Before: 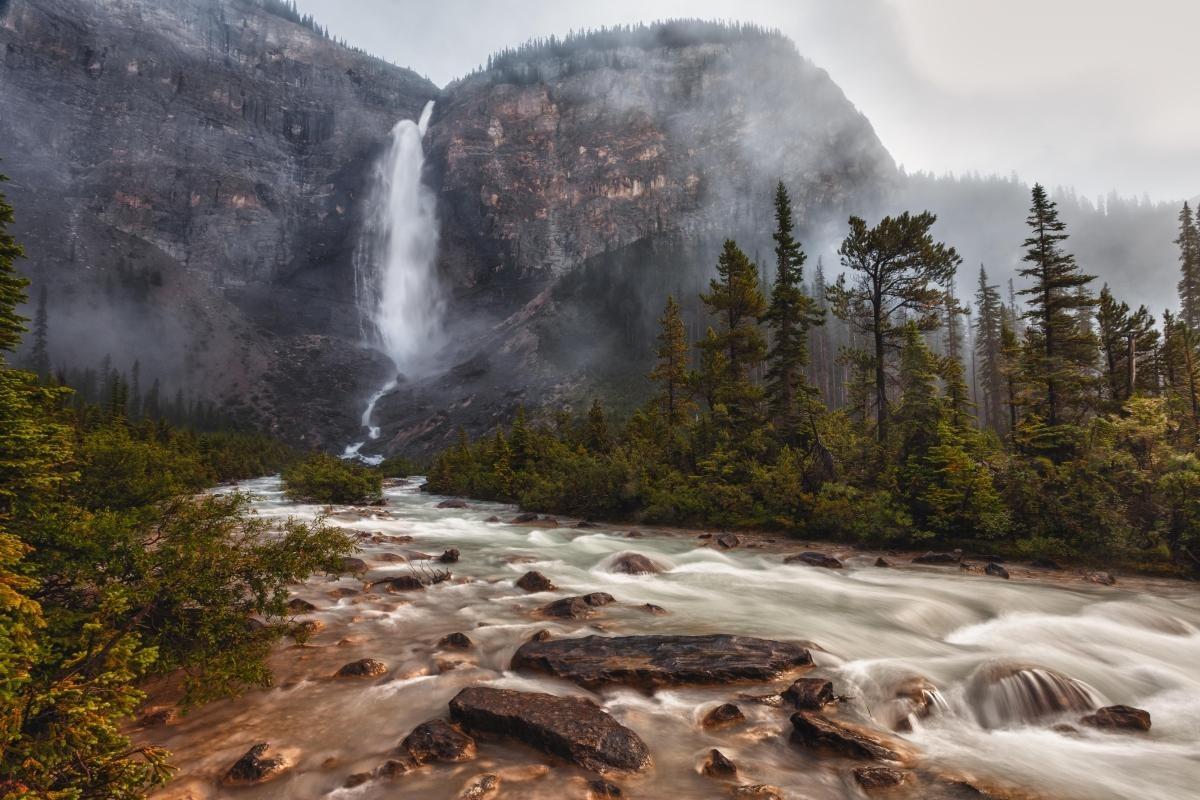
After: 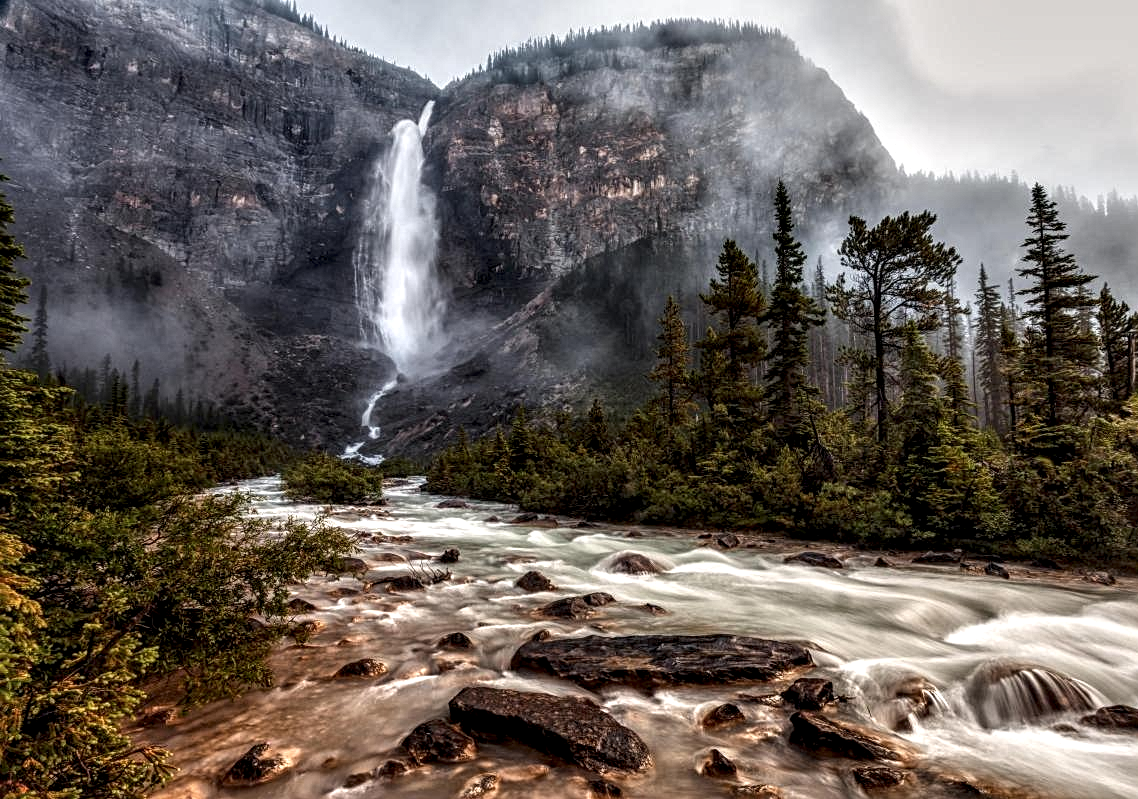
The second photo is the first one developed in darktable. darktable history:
crop and rotate: right 5.167%
local contrast: highlights 19%, detail 186%
exposure: black level correction 0.002, exposure -0.1 EV, compensate highlight preservation false
sharpen: radius 2.167, amount 0.381, threshold 0
